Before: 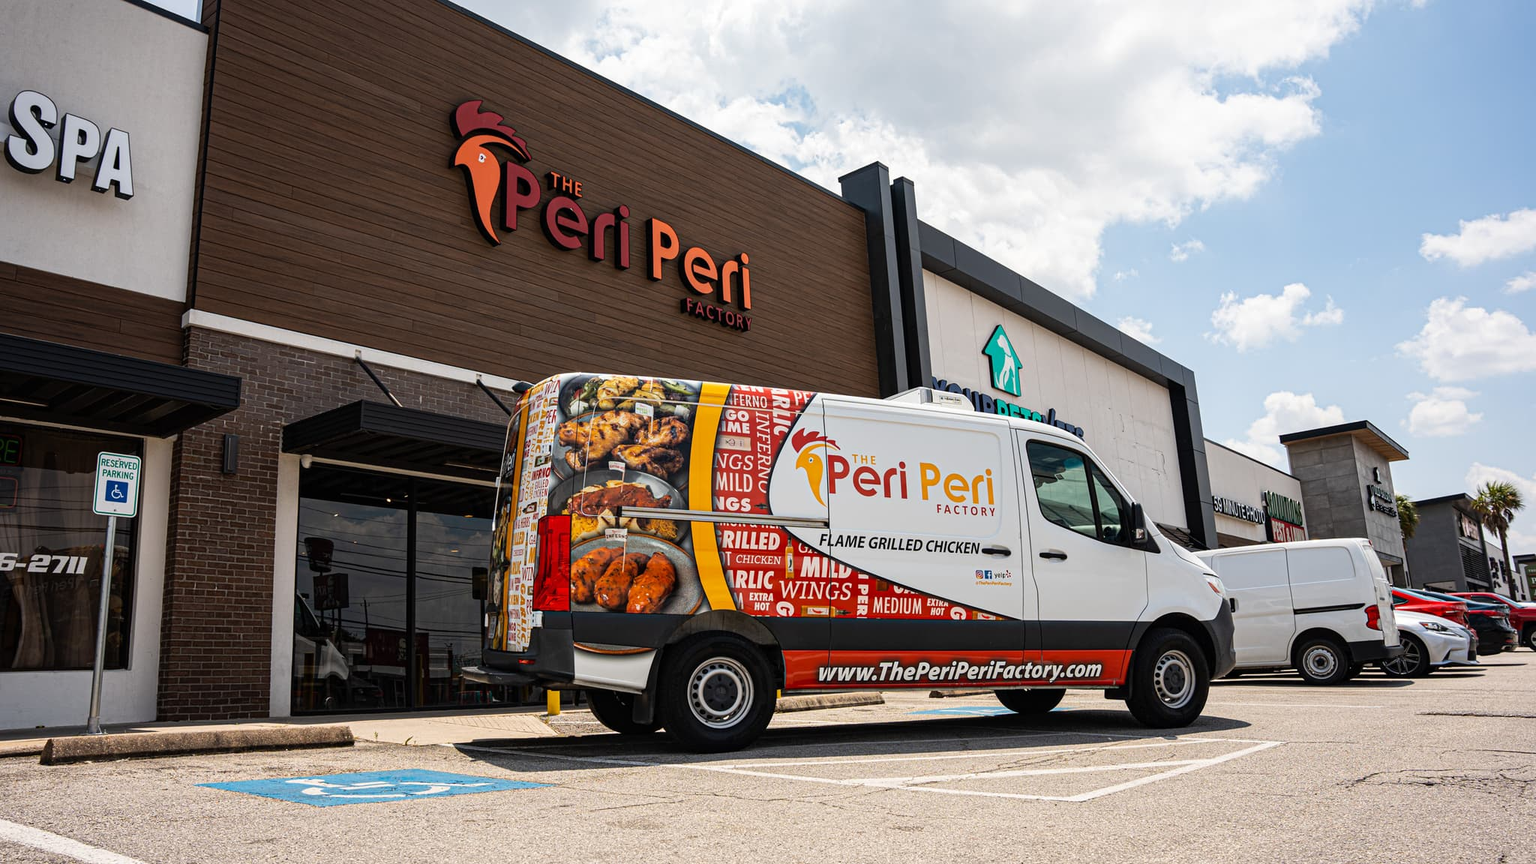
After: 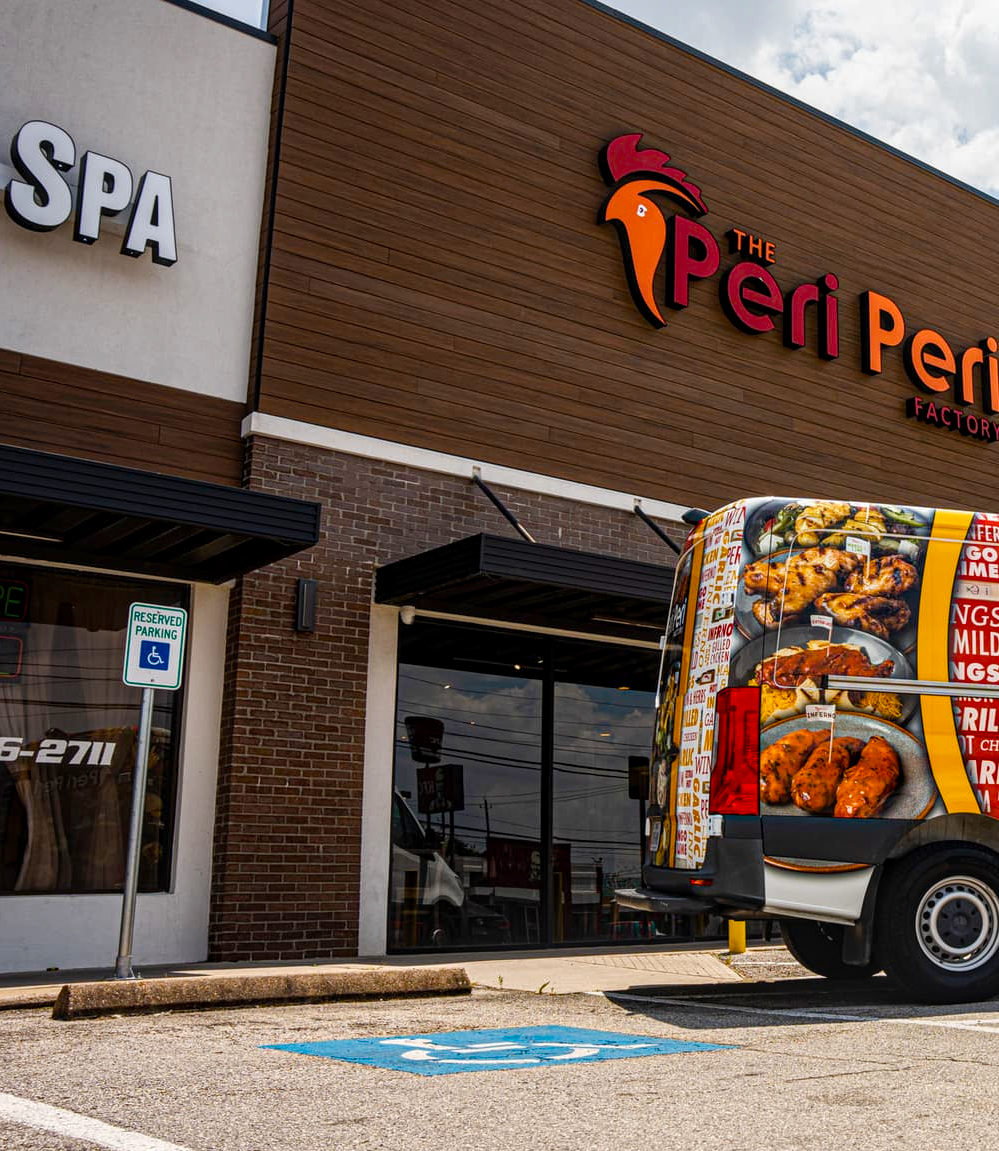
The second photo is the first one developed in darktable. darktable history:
crop and rotate: left 0.055%, top 0%, right 51.124%
color balance rgb: perceptual saturation grading › global saturation 23.683%, perceptual saturation grading › highlights -24.572%, perceptual saturation grading › mid-tones 24.239%, perceptual saturation grading › shadows 40.881%, global vibrance 12.388%
local contrast: on, module defaults
